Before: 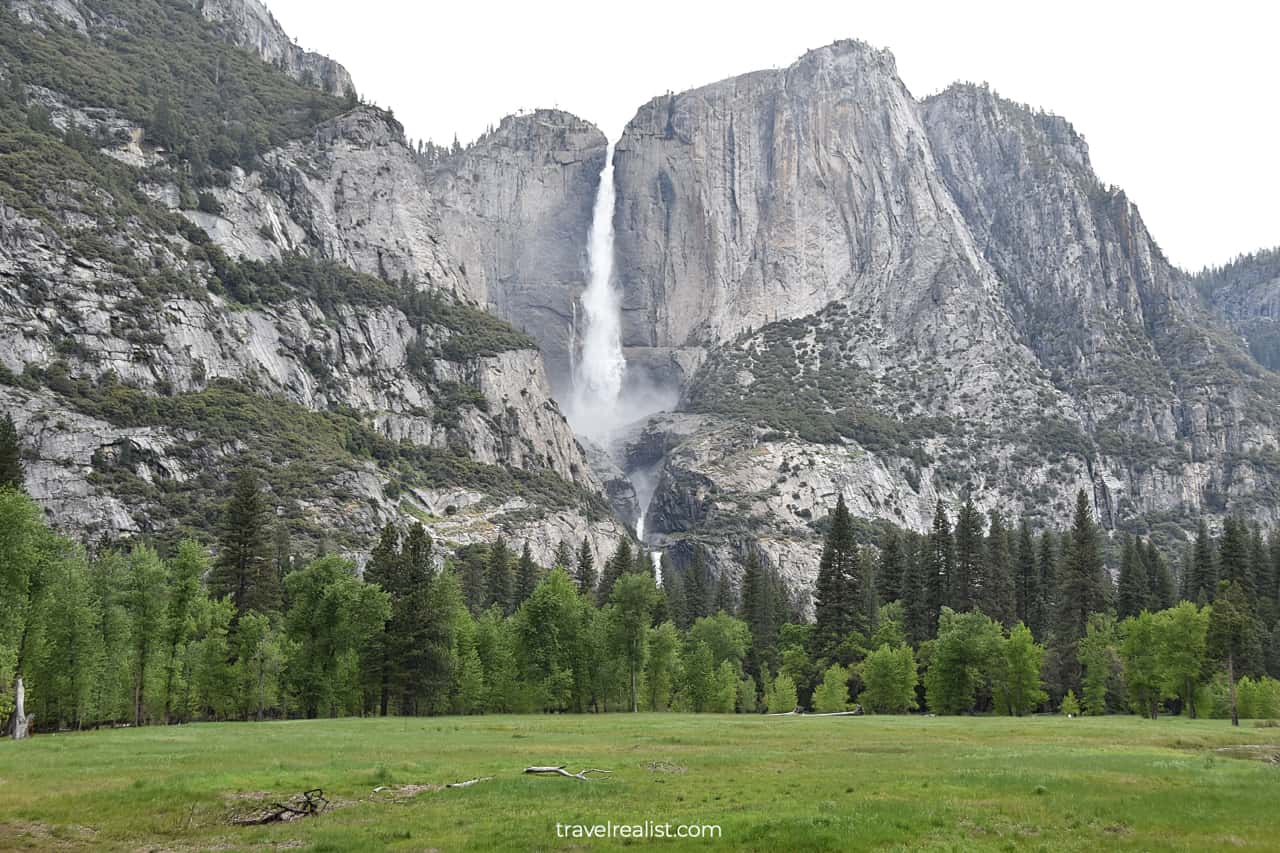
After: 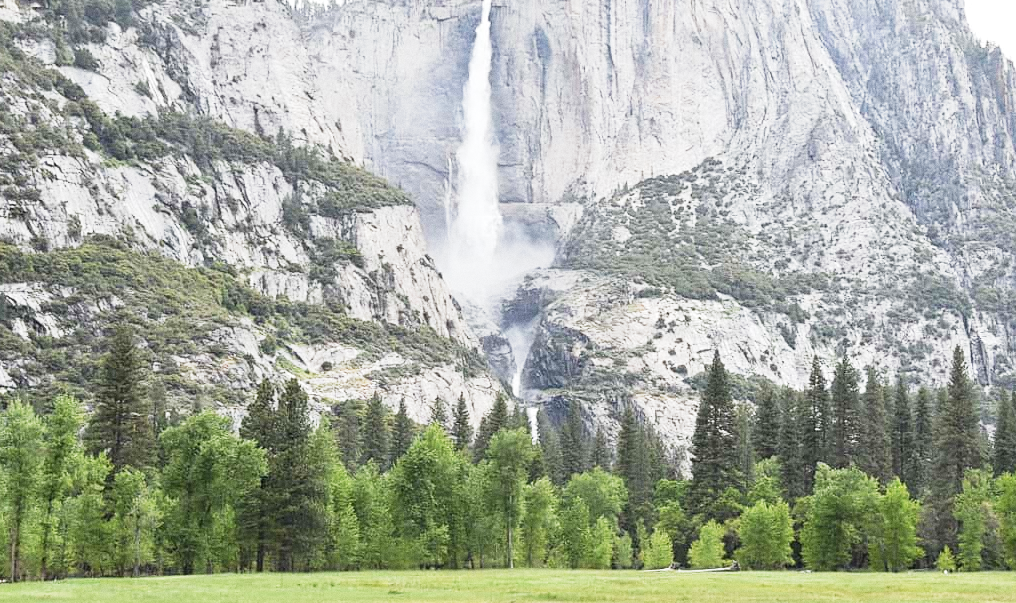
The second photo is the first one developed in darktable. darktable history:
crop: left 9.712%, top 16.928%, right 10.845%, bottom 12.332%
exposure: black level correction 0, exposure 0.7 EV, compensate exposure bias true, compensate highlight preservation false
grain: coarseness 7.08 ISO, strength 21.67%, mid-tones bias 59.58%
base curve: curves: ch0 [(0, 0) (0.088, 0.125) (0.176, 0.251) (0.354, 0.501) (0.613, 0.749) (1, 0.877)], preserve colors none
